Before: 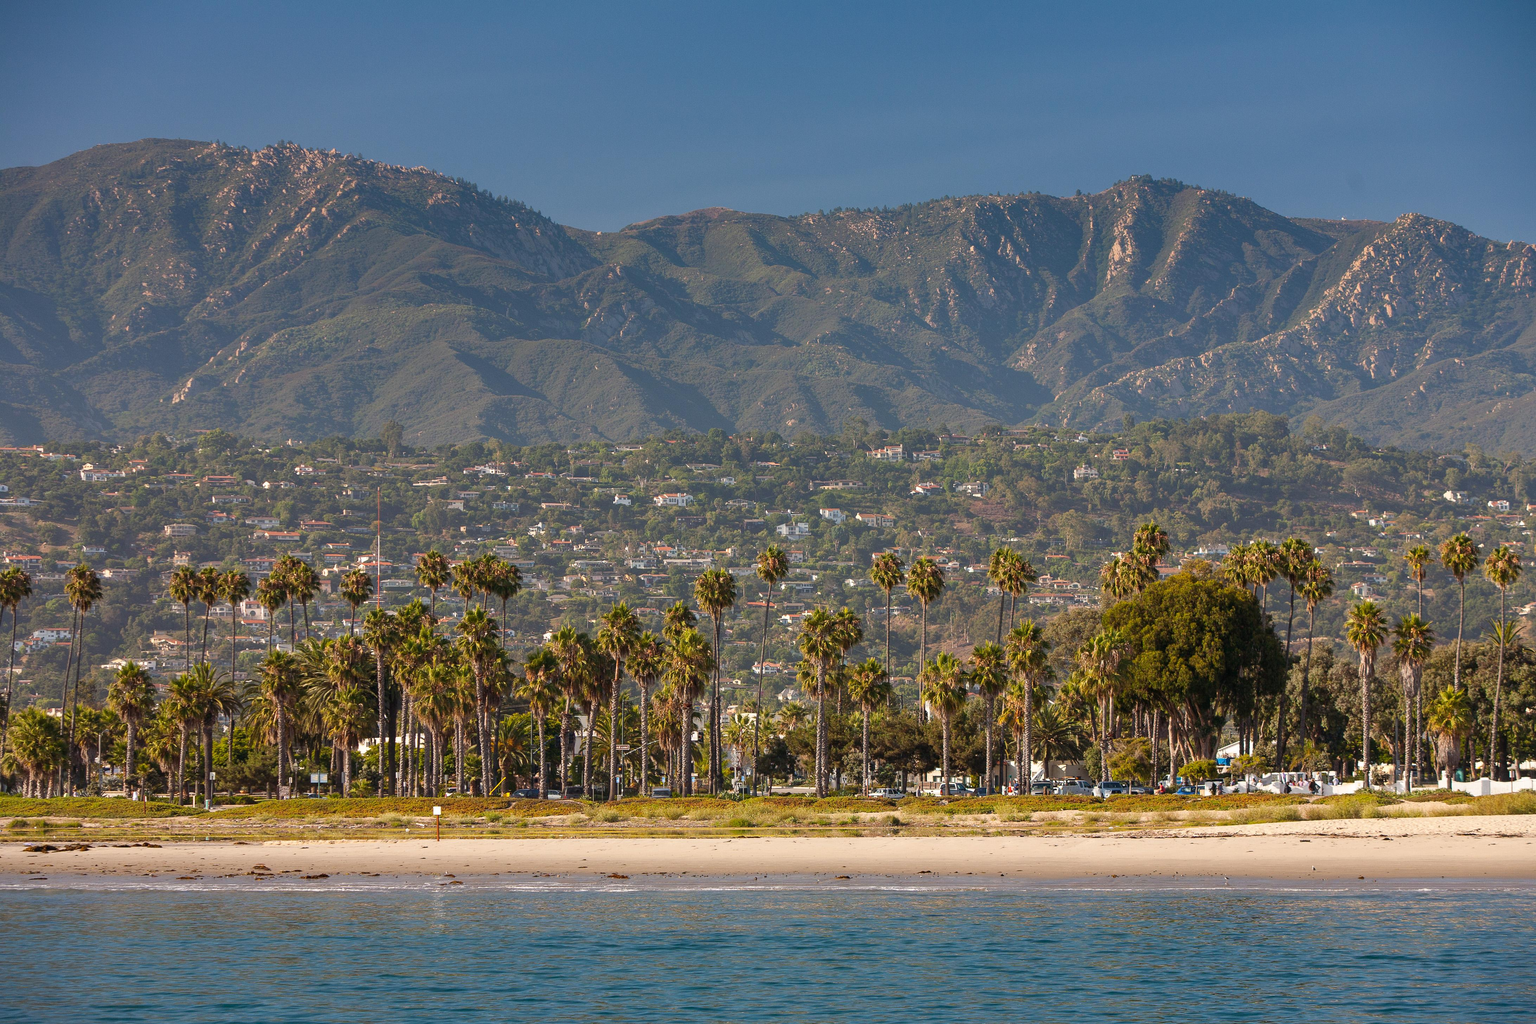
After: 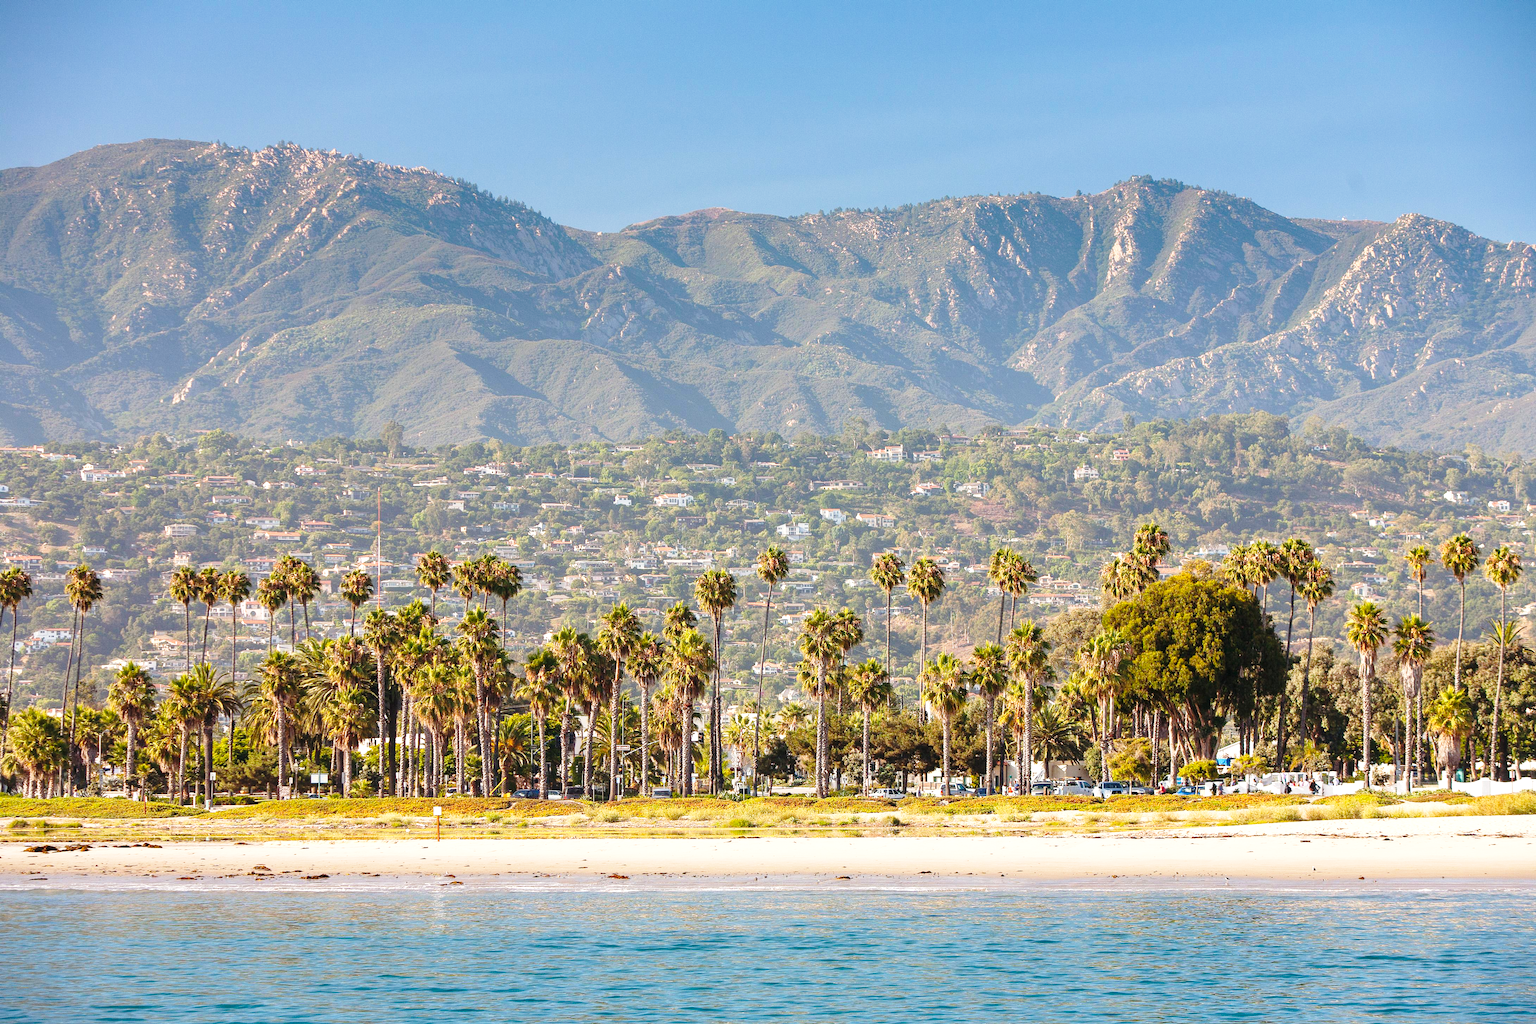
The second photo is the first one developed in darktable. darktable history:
exposure: exposure 0.566 EV, compensate highlight preservation false
base curve: curves: ch0 [(0, 0) (0.028, 0.03) (0.121, 0.232) (0.46, 0.748) (0.859, 0.968) (1, 1)], preserve colors none
